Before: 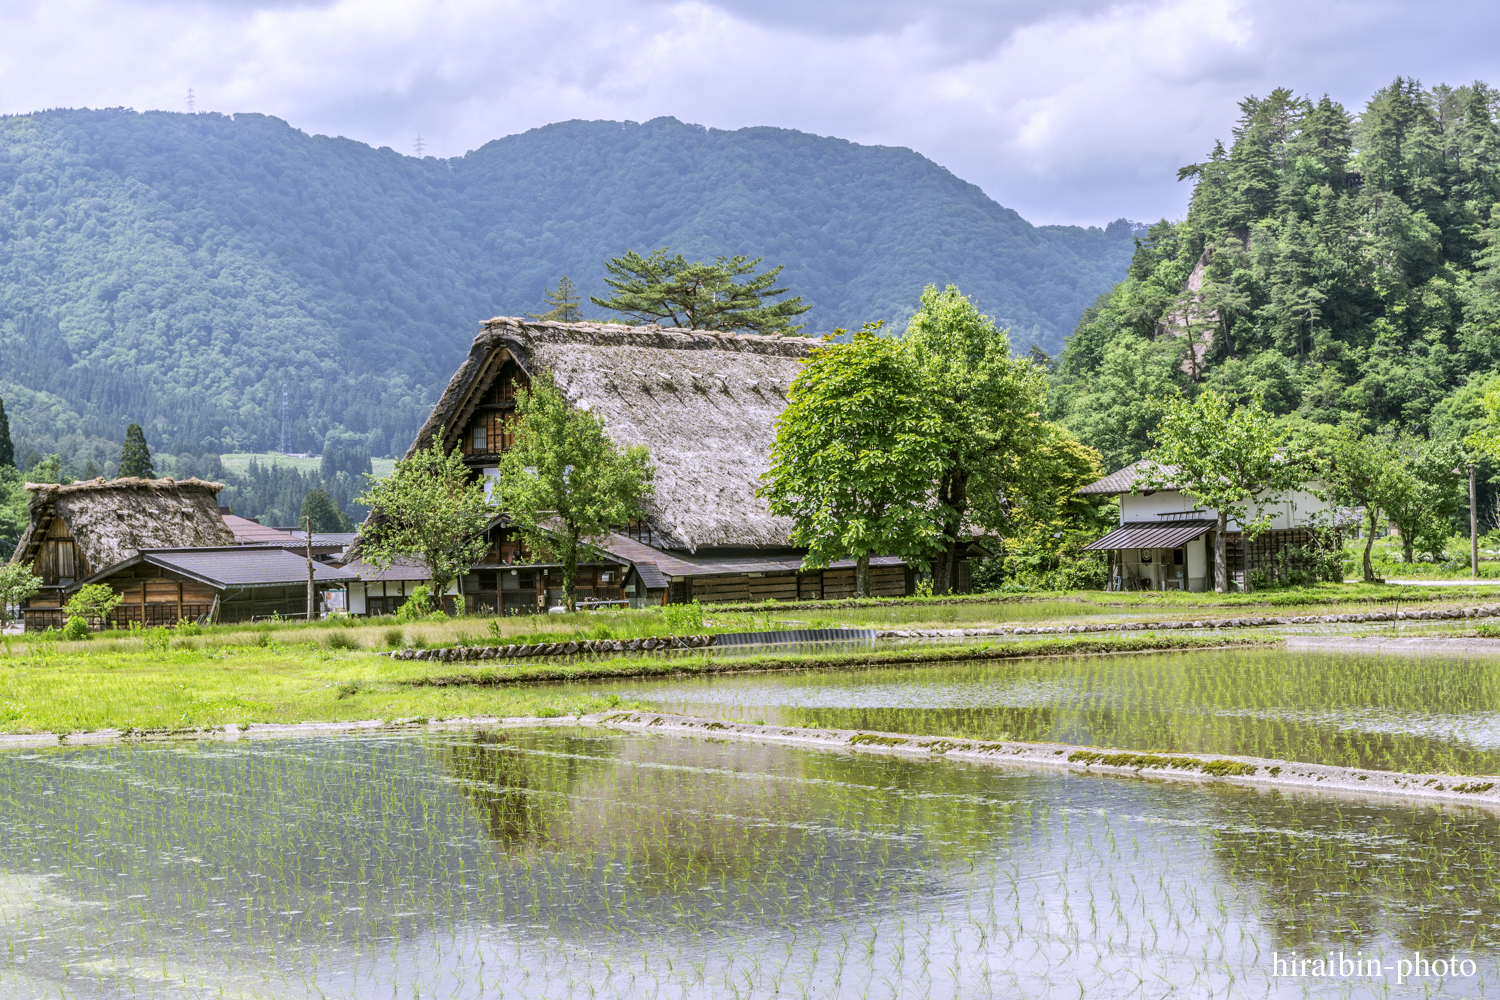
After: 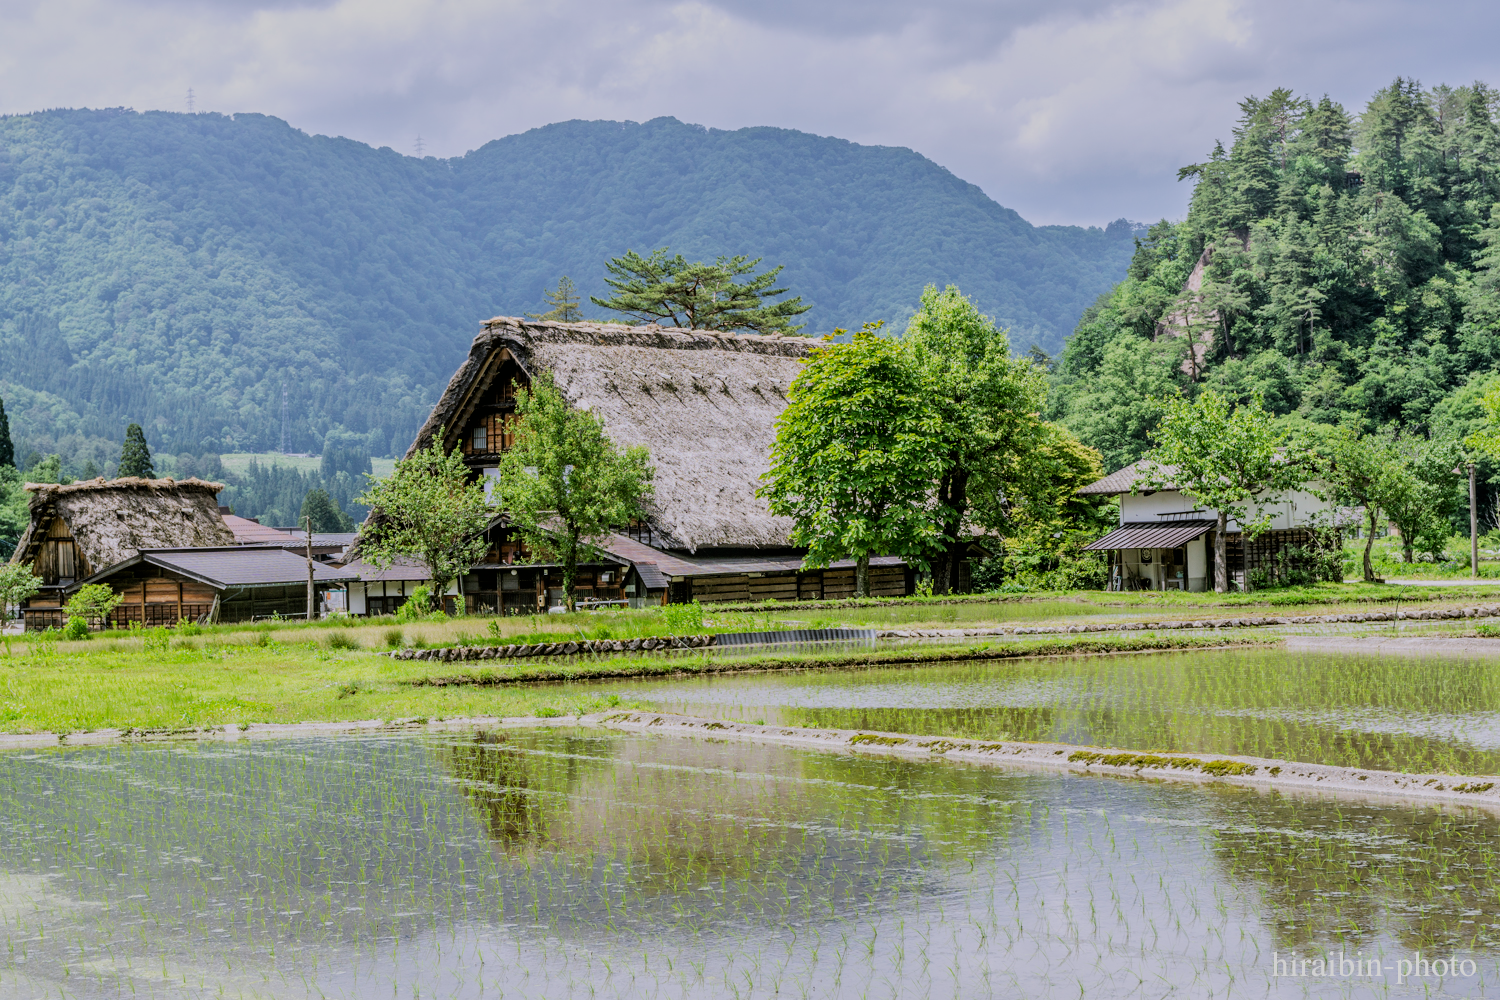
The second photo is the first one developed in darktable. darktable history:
filmic rgb: black relative exposure -6.68 EV, white relative exposure 4.56 EV, hardness 3.25
shadows and highlights: shadows 35, highlights -35, soften with gaussian
